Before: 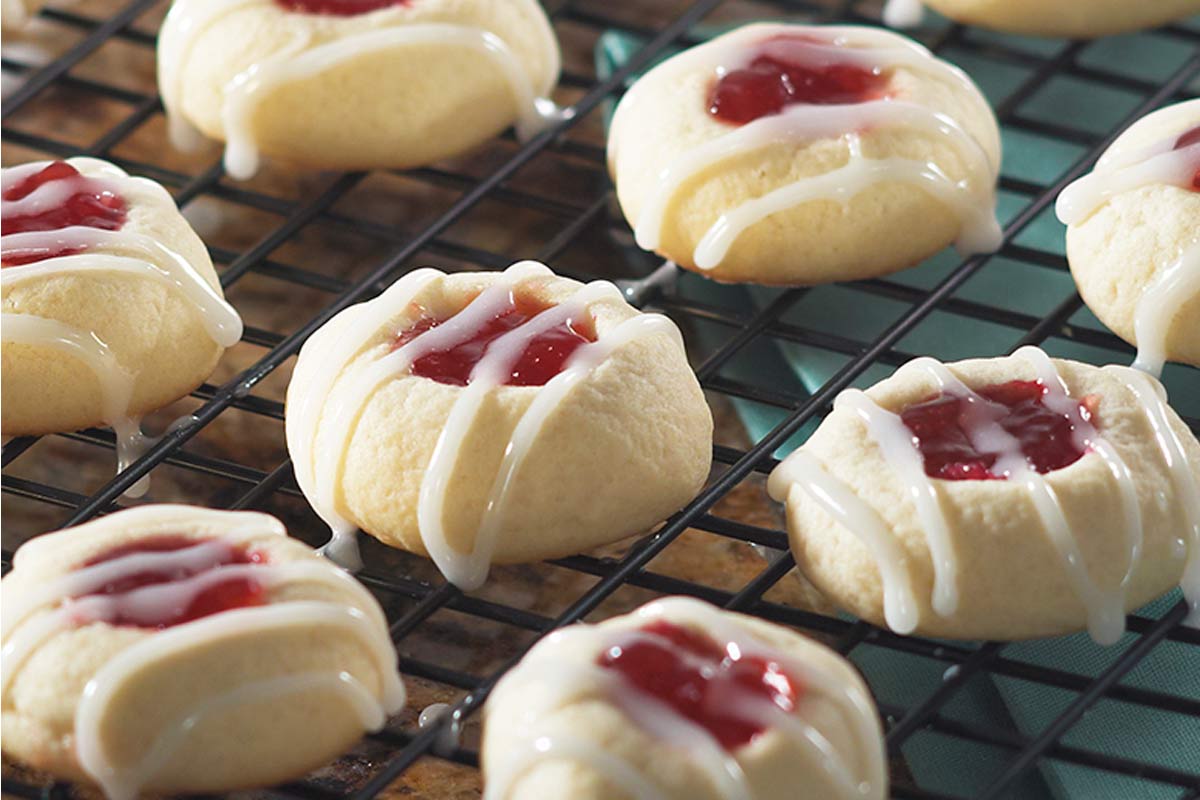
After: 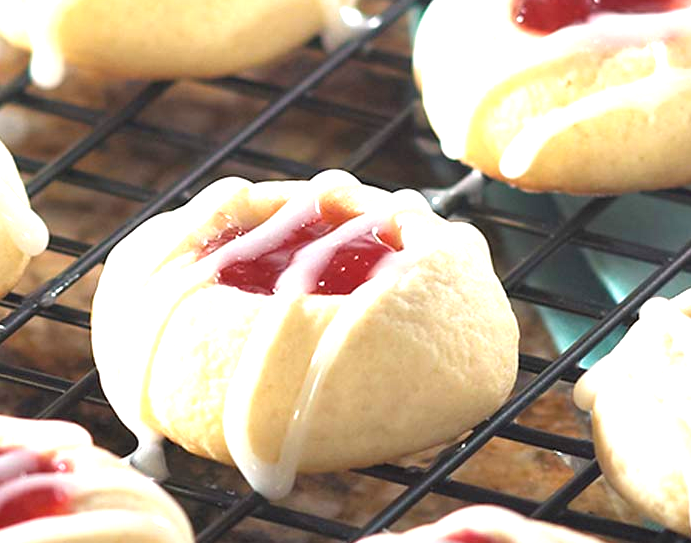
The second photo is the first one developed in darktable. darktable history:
crop: left 16.206%, top 11.461%, right 26.158%, bottom 20.609%
exposure: black level correction 0.001, exposure 1.047 EV, compensate highlight preservation false
tone equalizer: mask exposure compensation -0.508 EV
